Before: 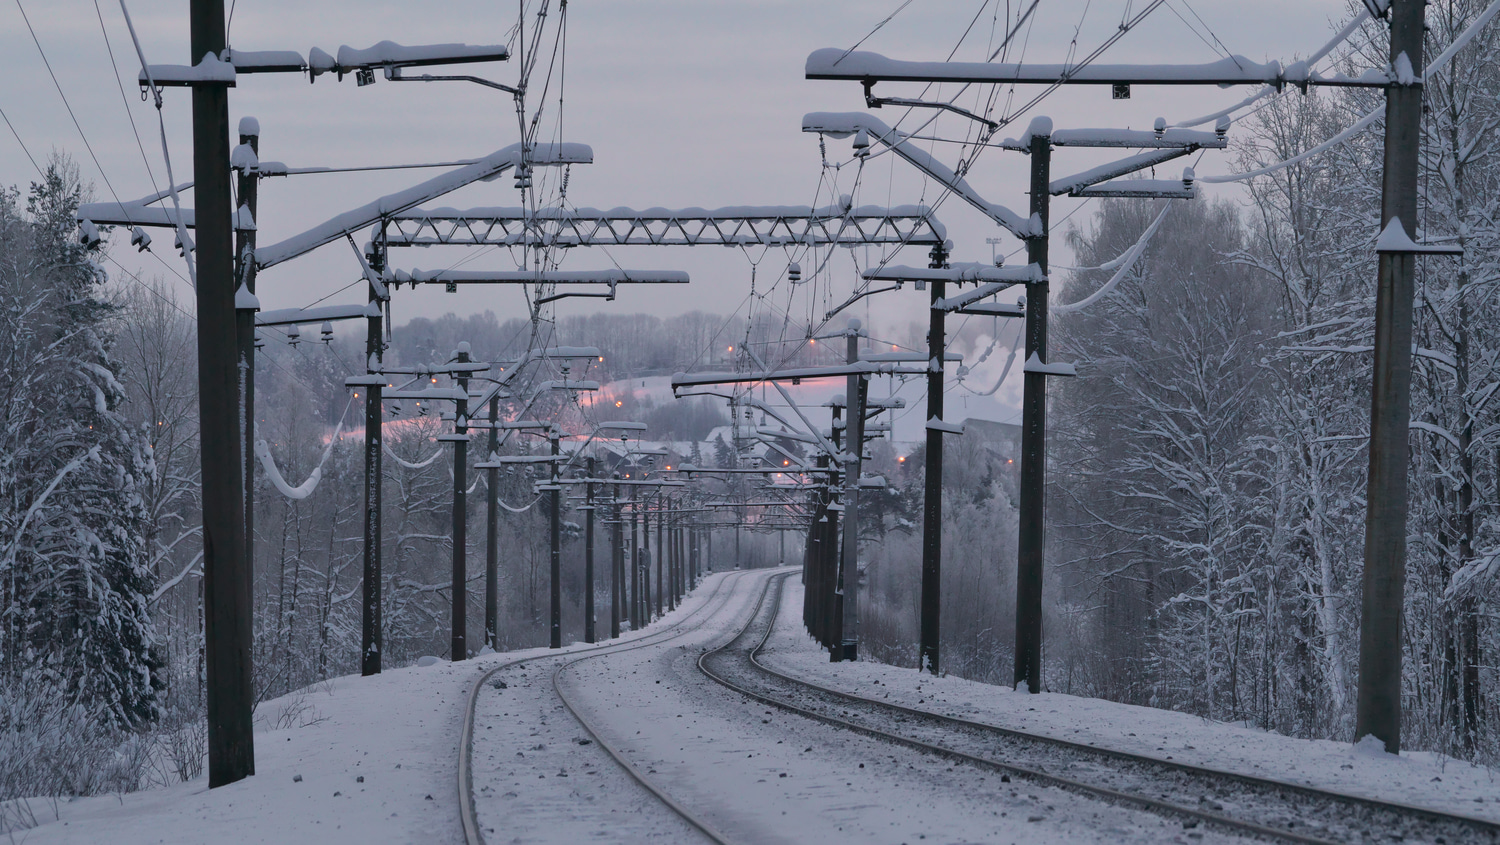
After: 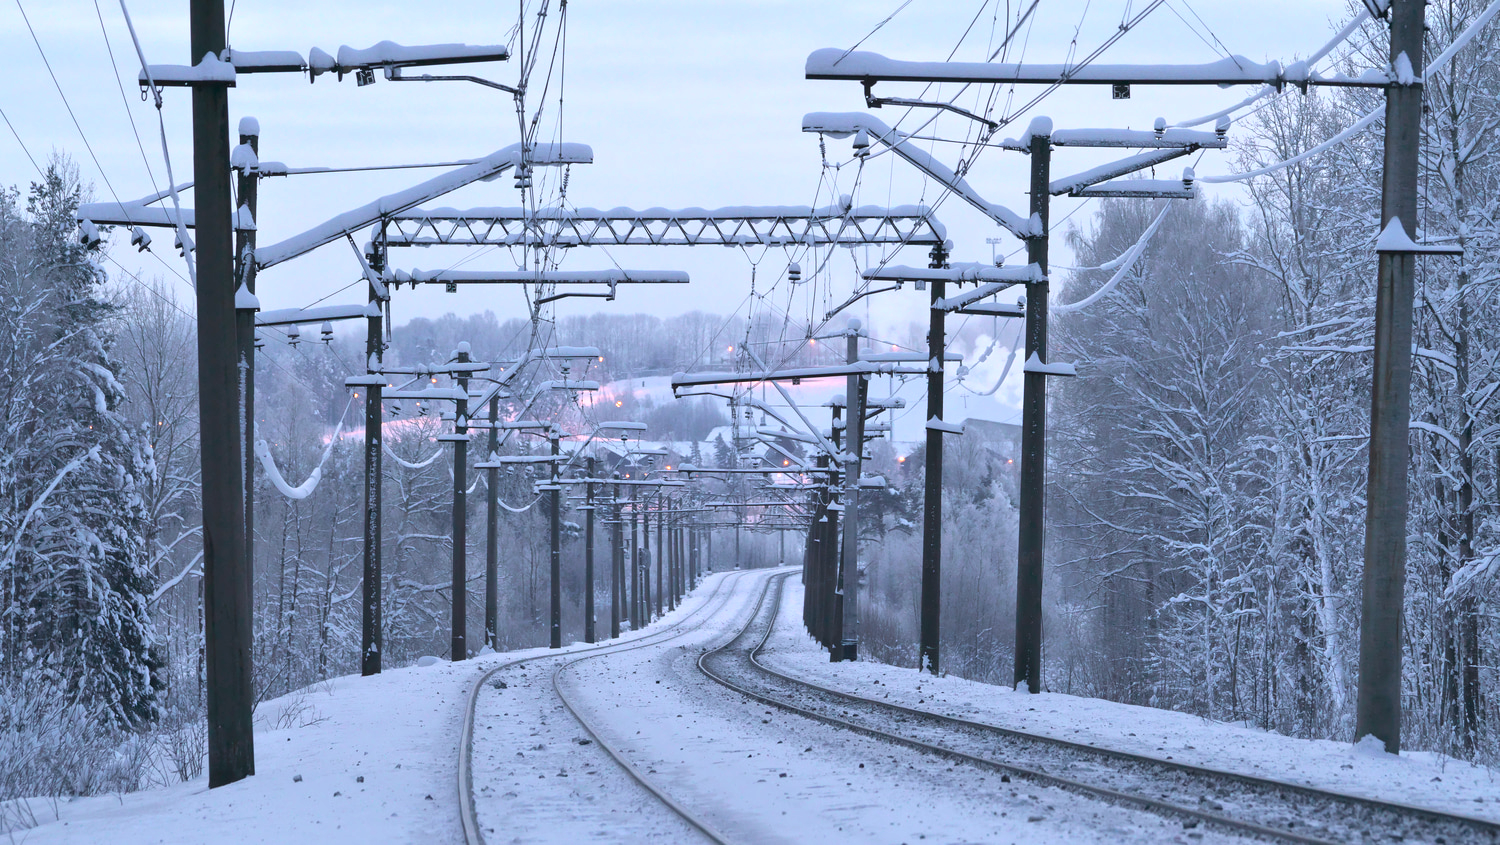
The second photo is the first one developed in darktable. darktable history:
white balance: red 0.924, blue 1.095
exposure: black level correction 0, exposure 1 EV, compensate exposure bias true, compensate highlight preservation false
